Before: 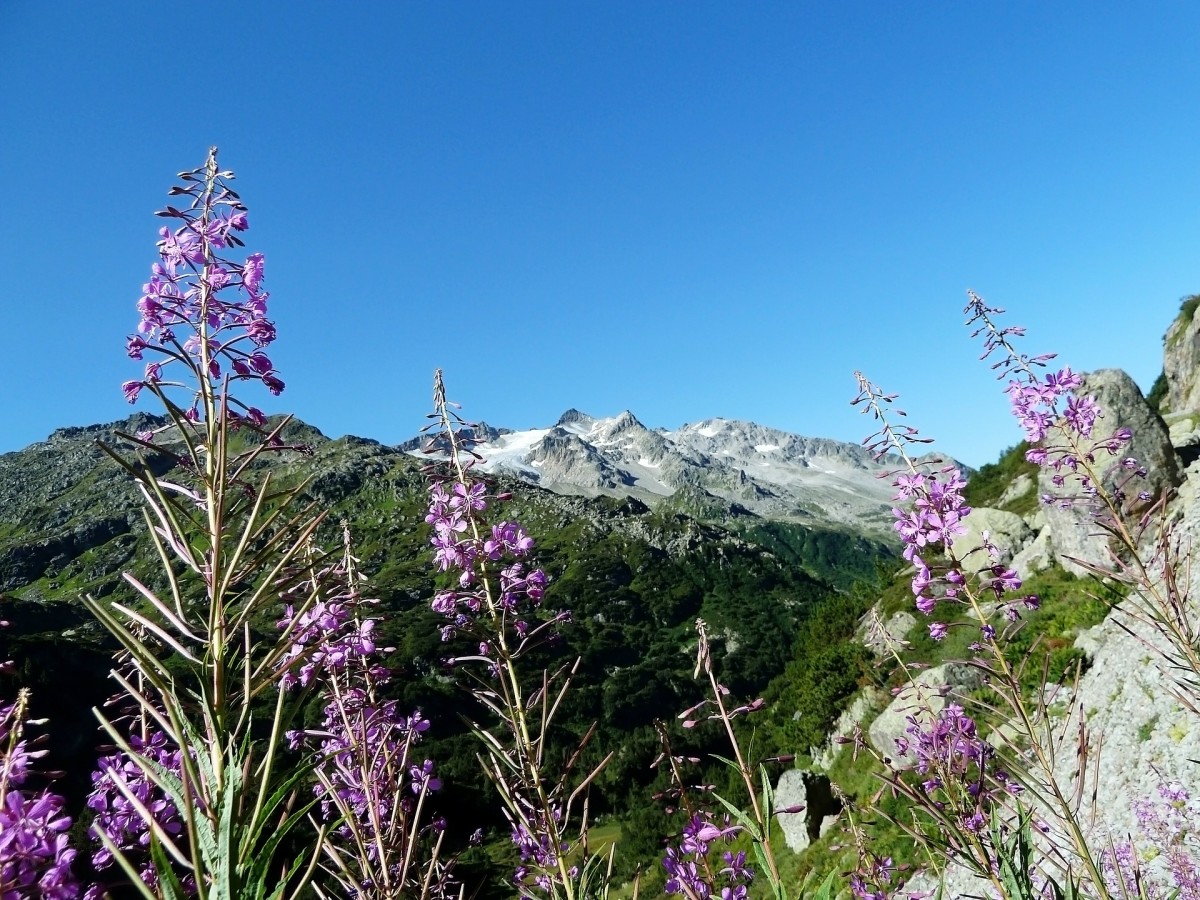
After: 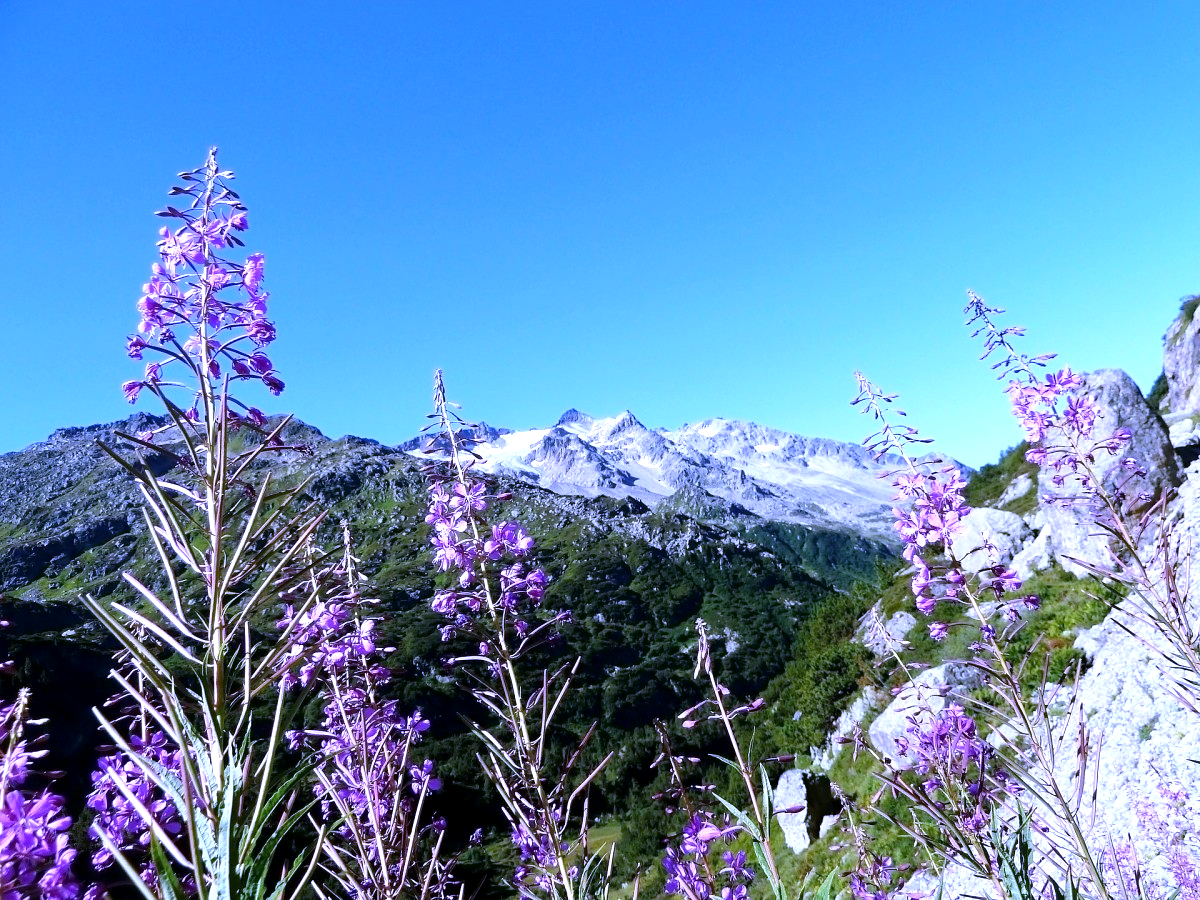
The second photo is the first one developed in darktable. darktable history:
white balance: red 0.98, blue 1.61
exposure: black level correction 0.001, exposure 0.5 EV, compensate exposure bias true, compensate highlight preservation false
